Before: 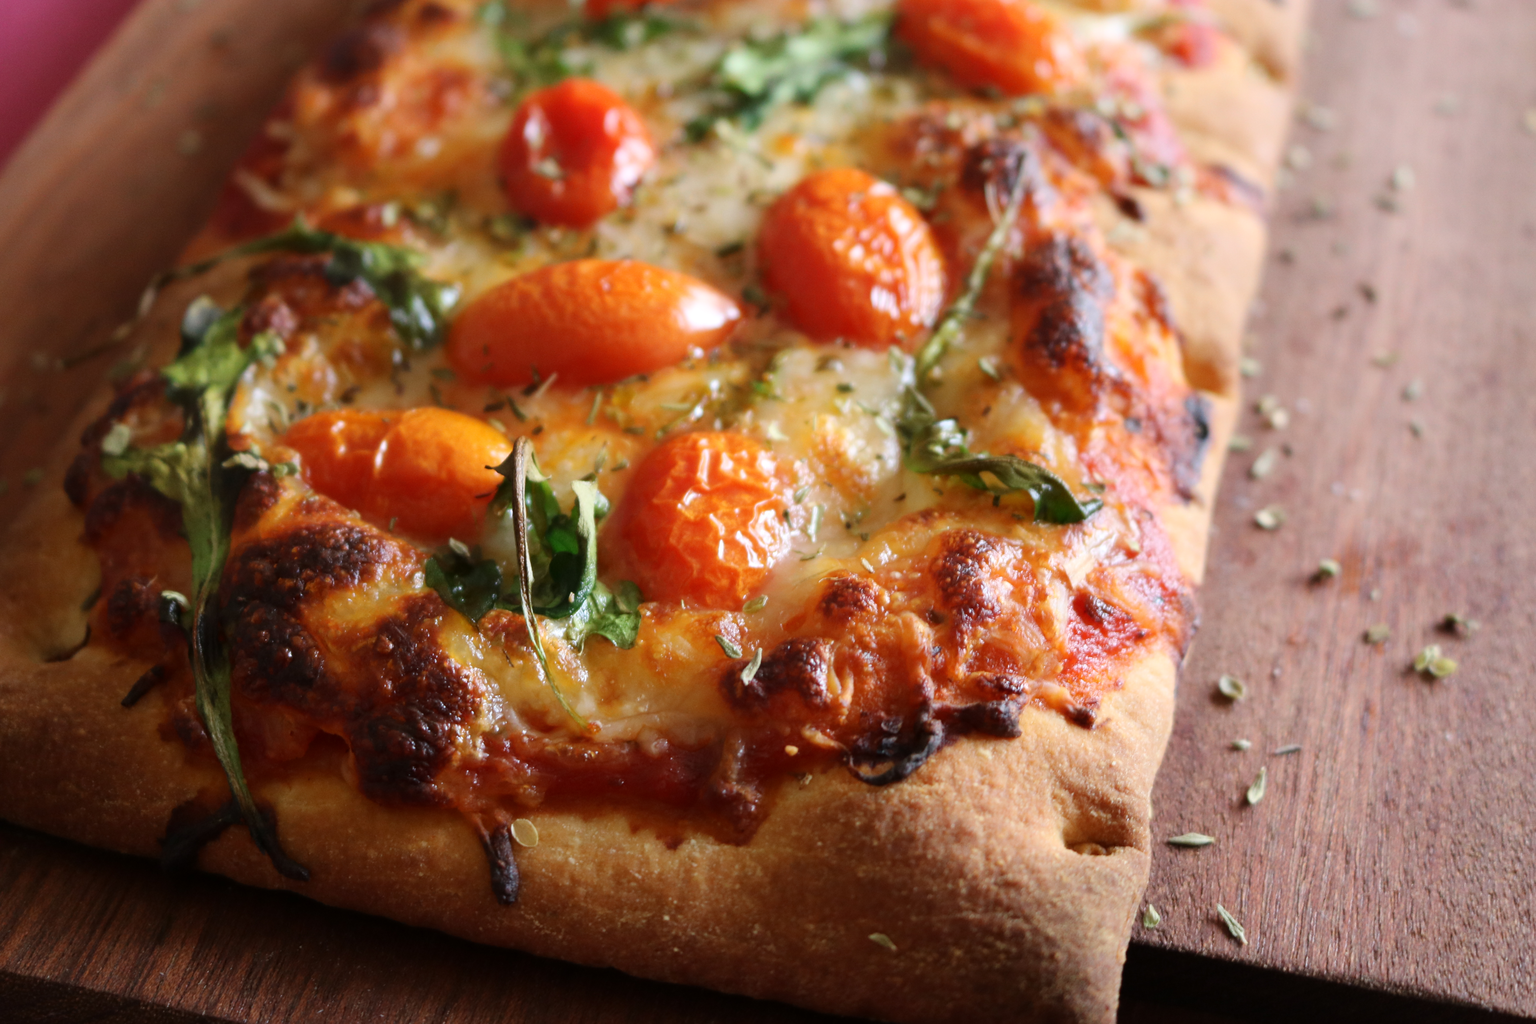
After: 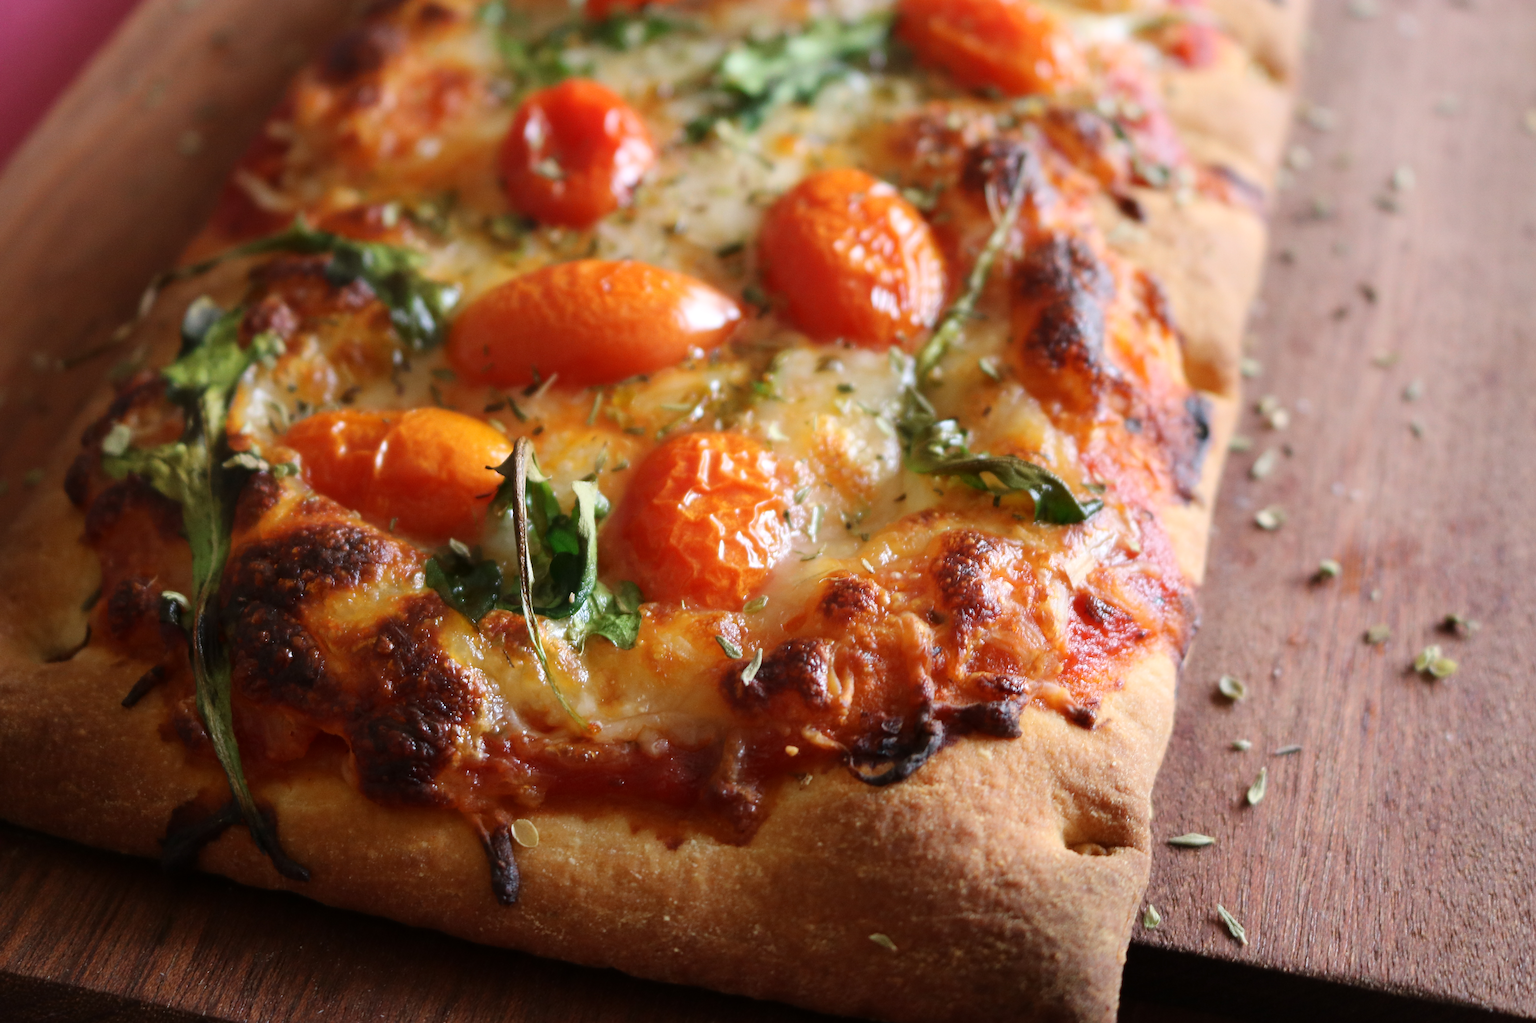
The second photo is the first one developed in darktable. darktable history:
crop: bottom 0.059%
sharpen: amount 0.496
